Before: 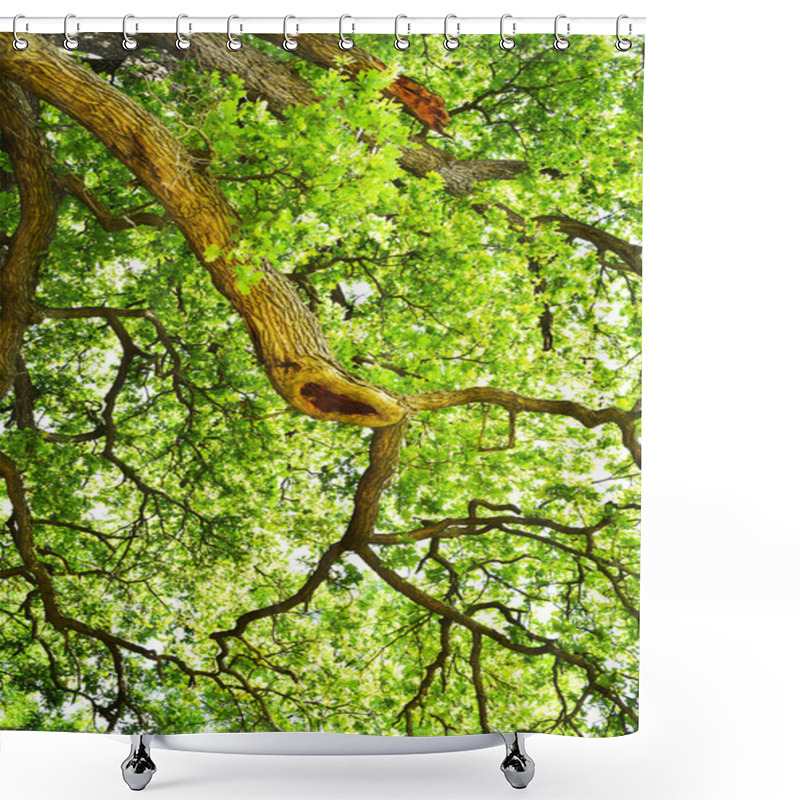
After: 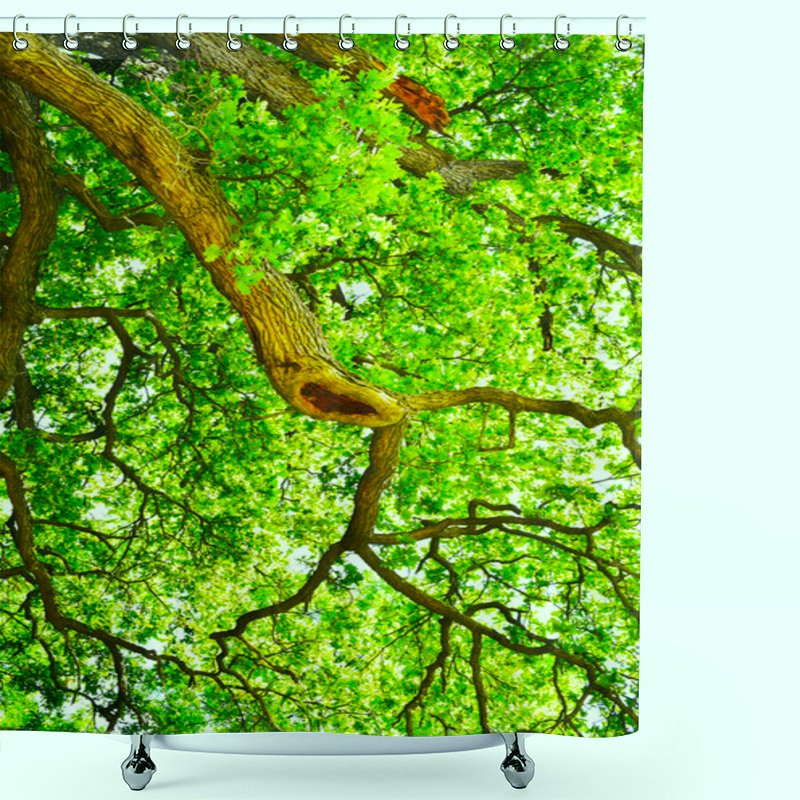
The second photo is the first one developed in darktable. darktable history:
color correction: highlights a* -7.51, highlights b* 1.01, shadows a* -3.87, saturation 1.45
